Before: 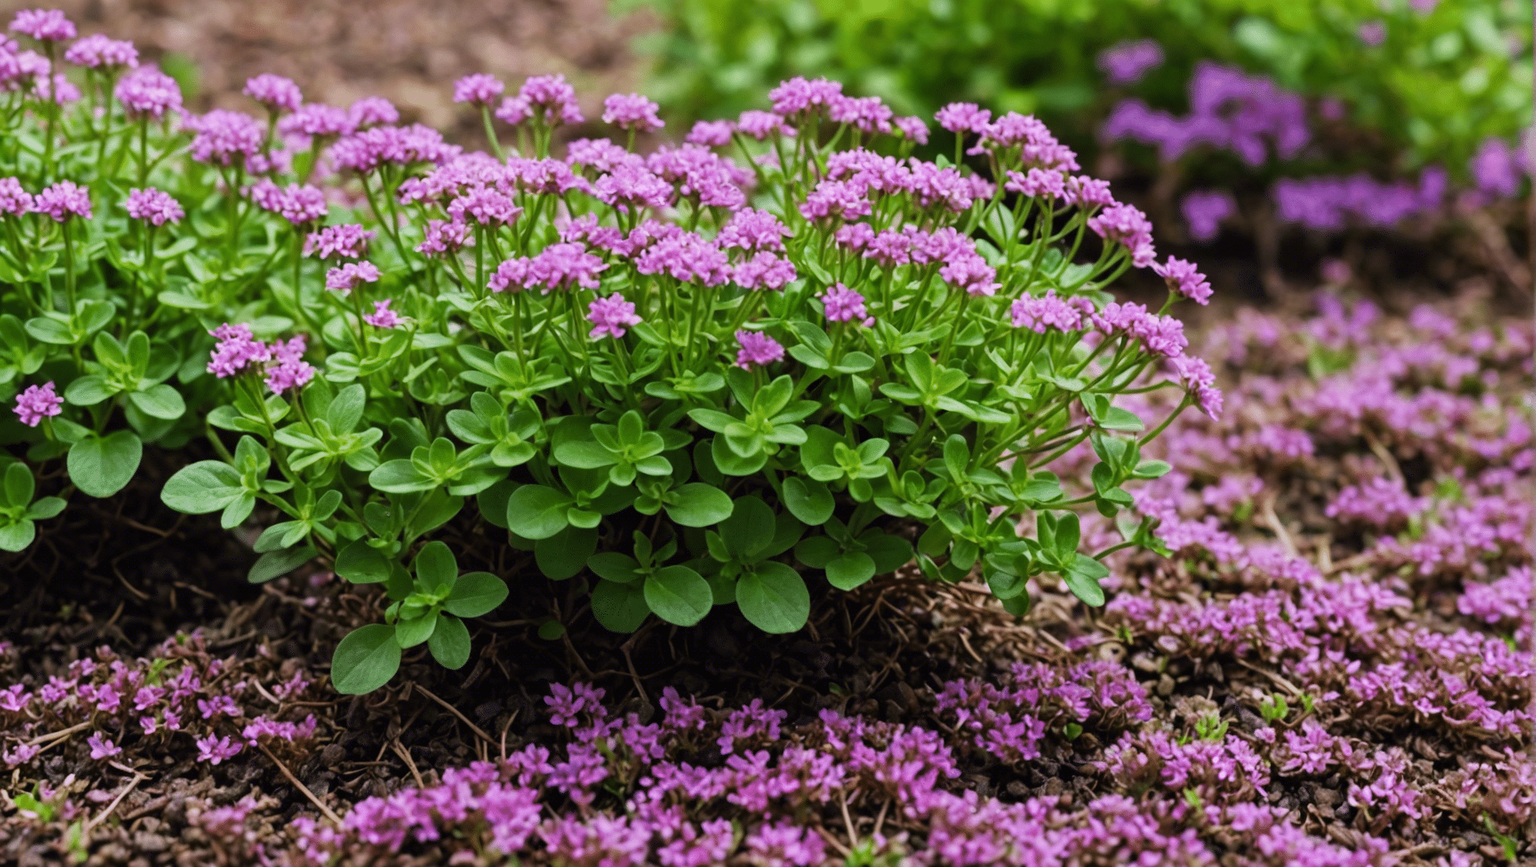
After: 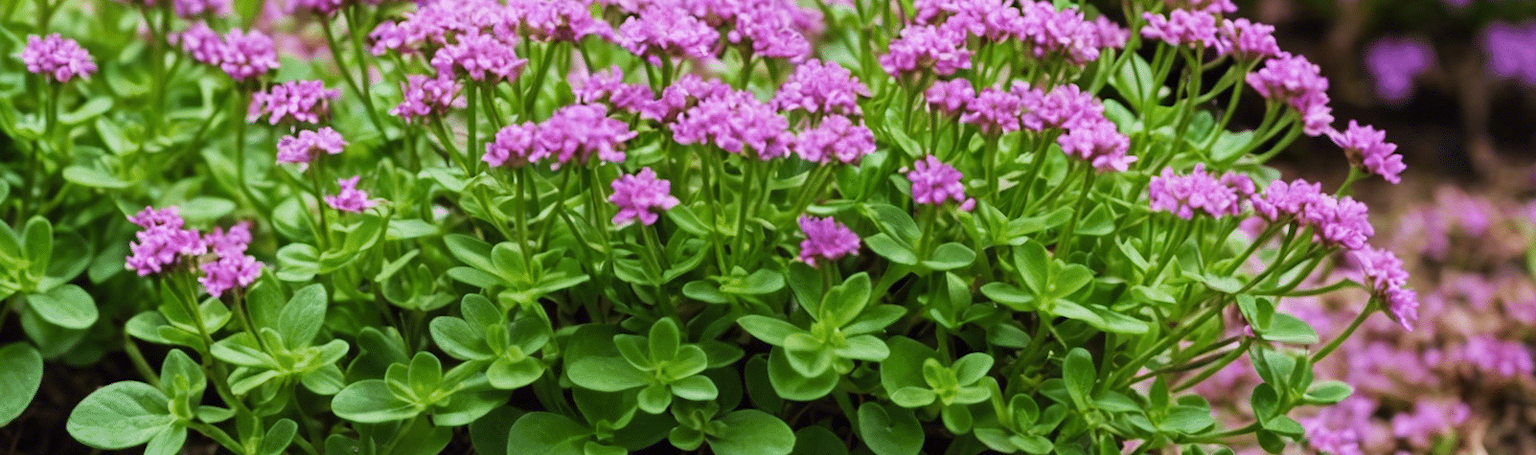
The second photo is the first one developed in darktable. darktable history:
velvia: on, module defaults
crop: left 7.102%, top 18.63%, right 14.299%, bottom 40.135%
